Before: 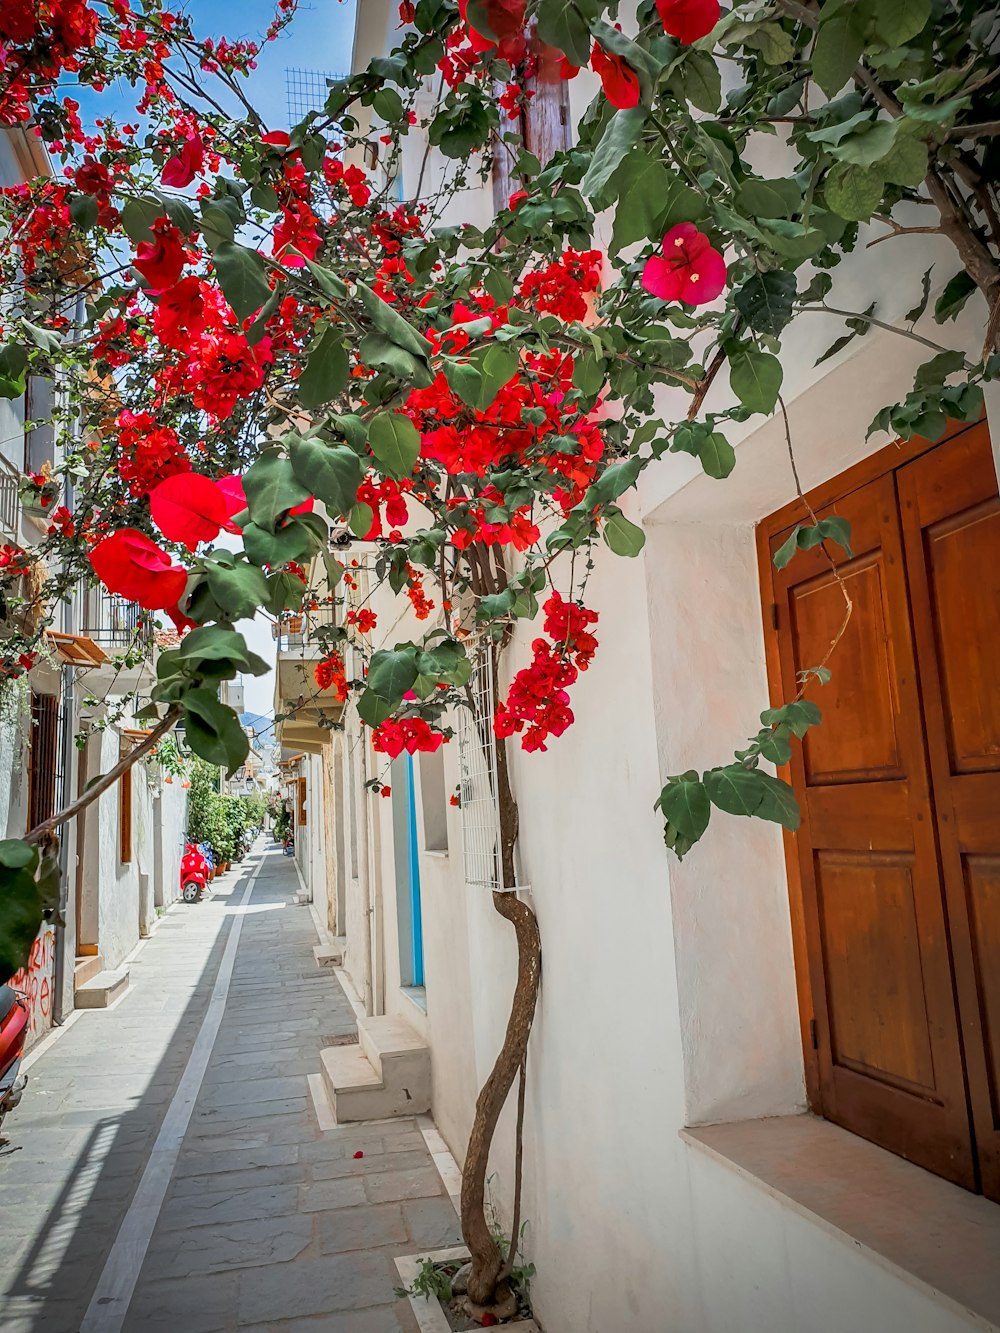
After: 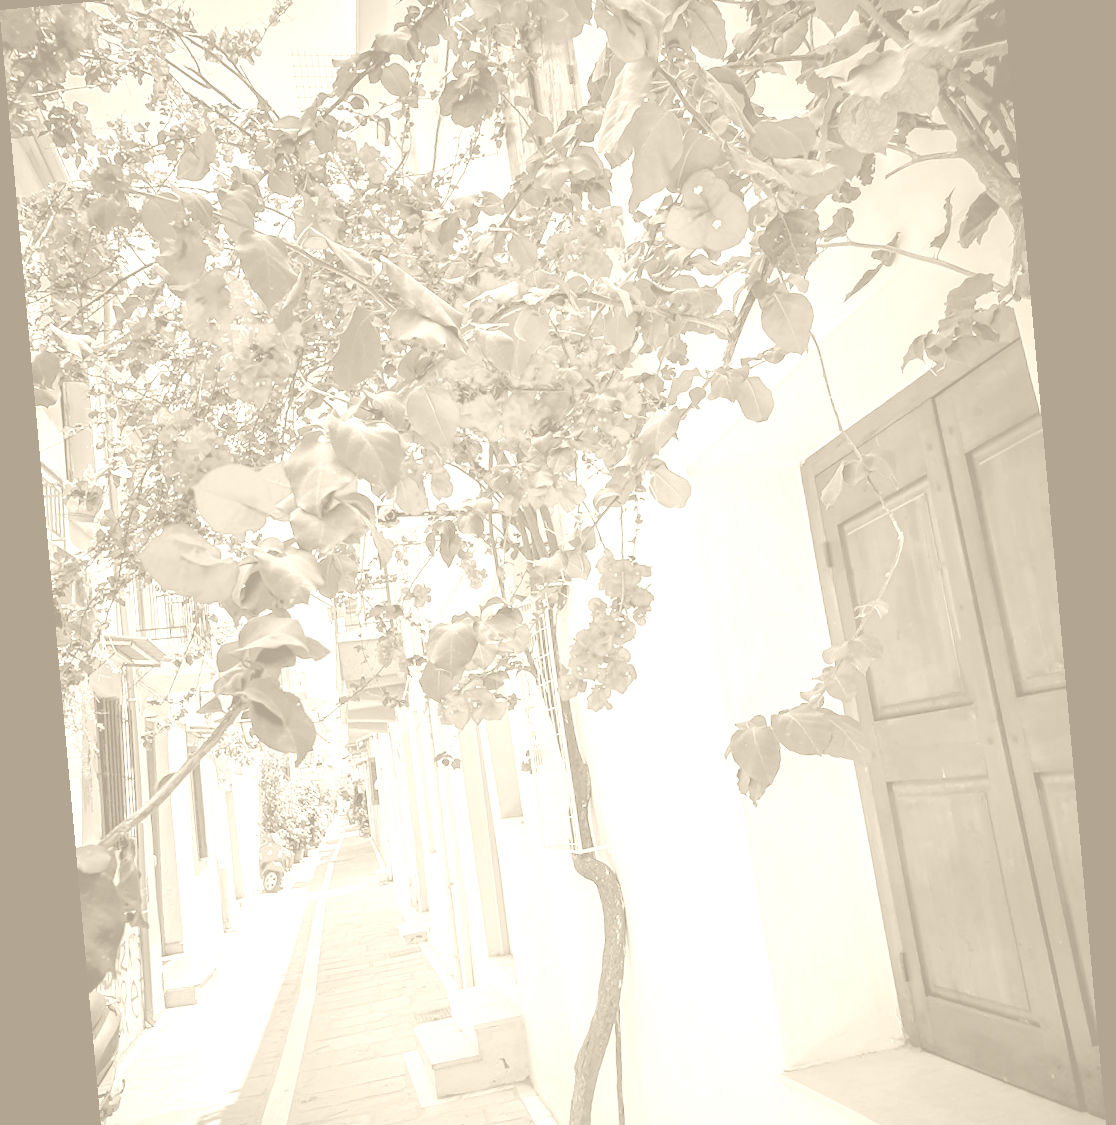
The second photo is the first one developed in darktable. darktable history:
crop and rotate: top 5.667%, bottom 14.937%
color correction: highlights a* -2.24, highlights b* -18.1
tone equalizer: on, module defaults
rotate and perspective: rotation -5.2°, automatic cropping off
colorize: hue 36°, saturation 71%, lightness 80.79%
